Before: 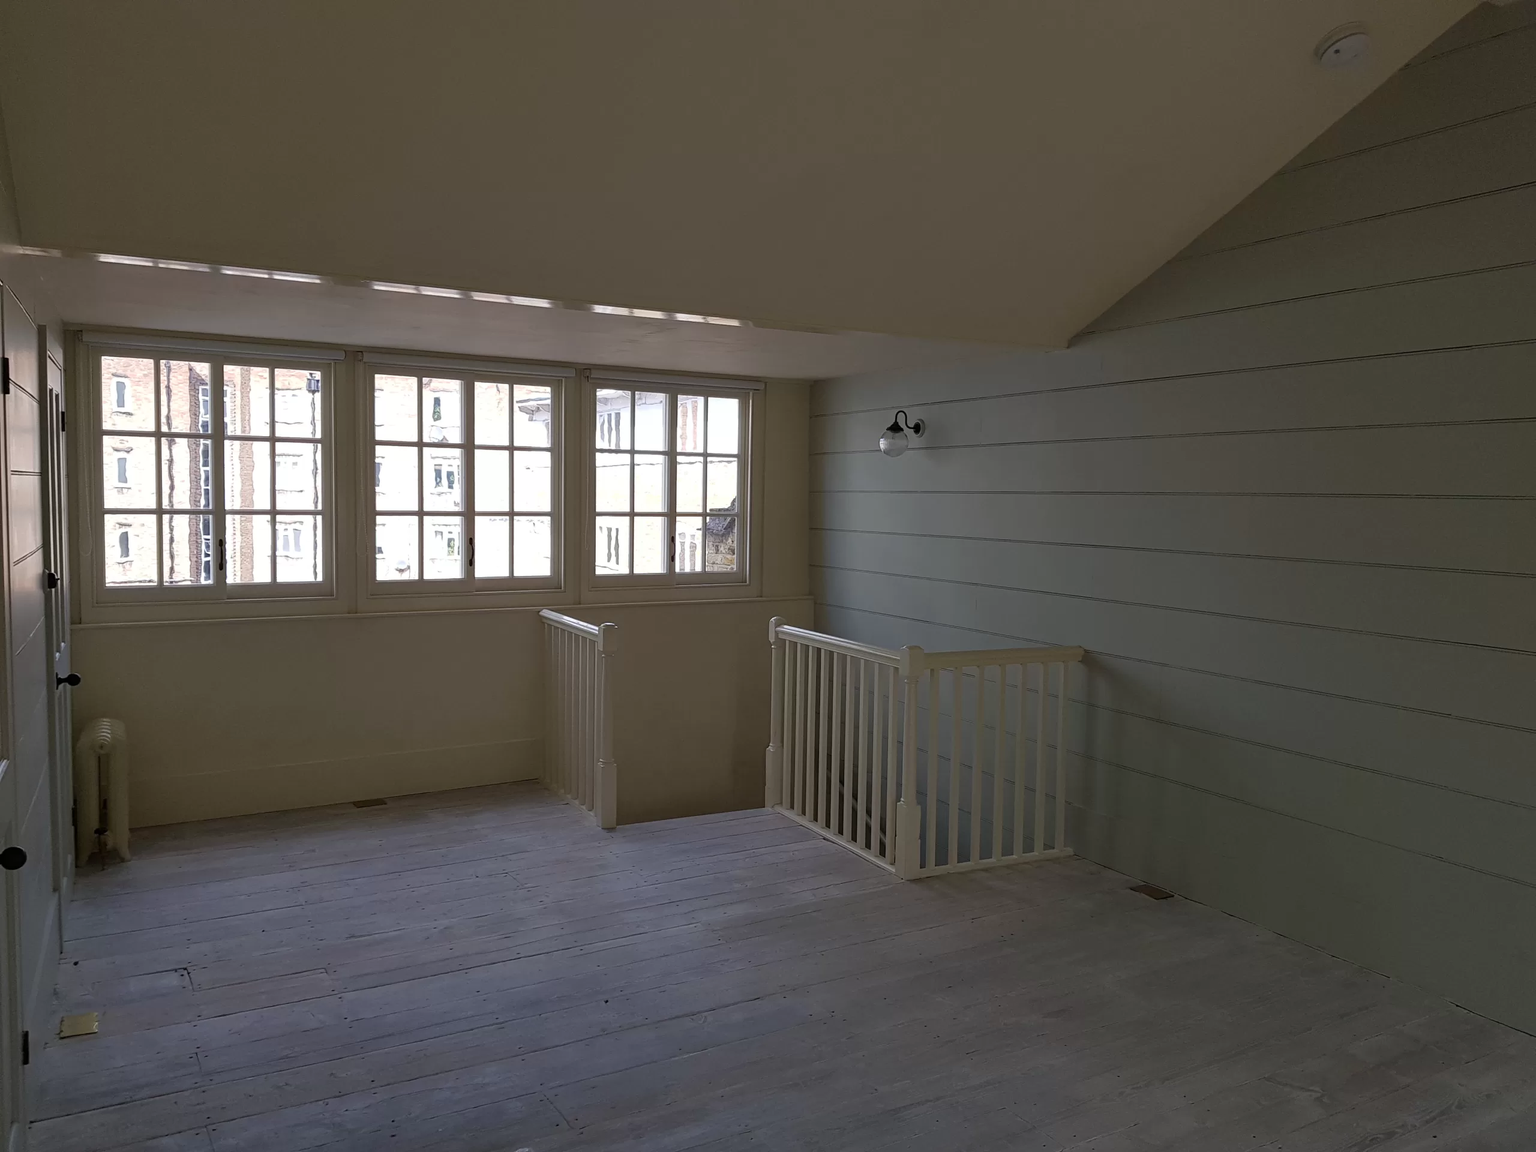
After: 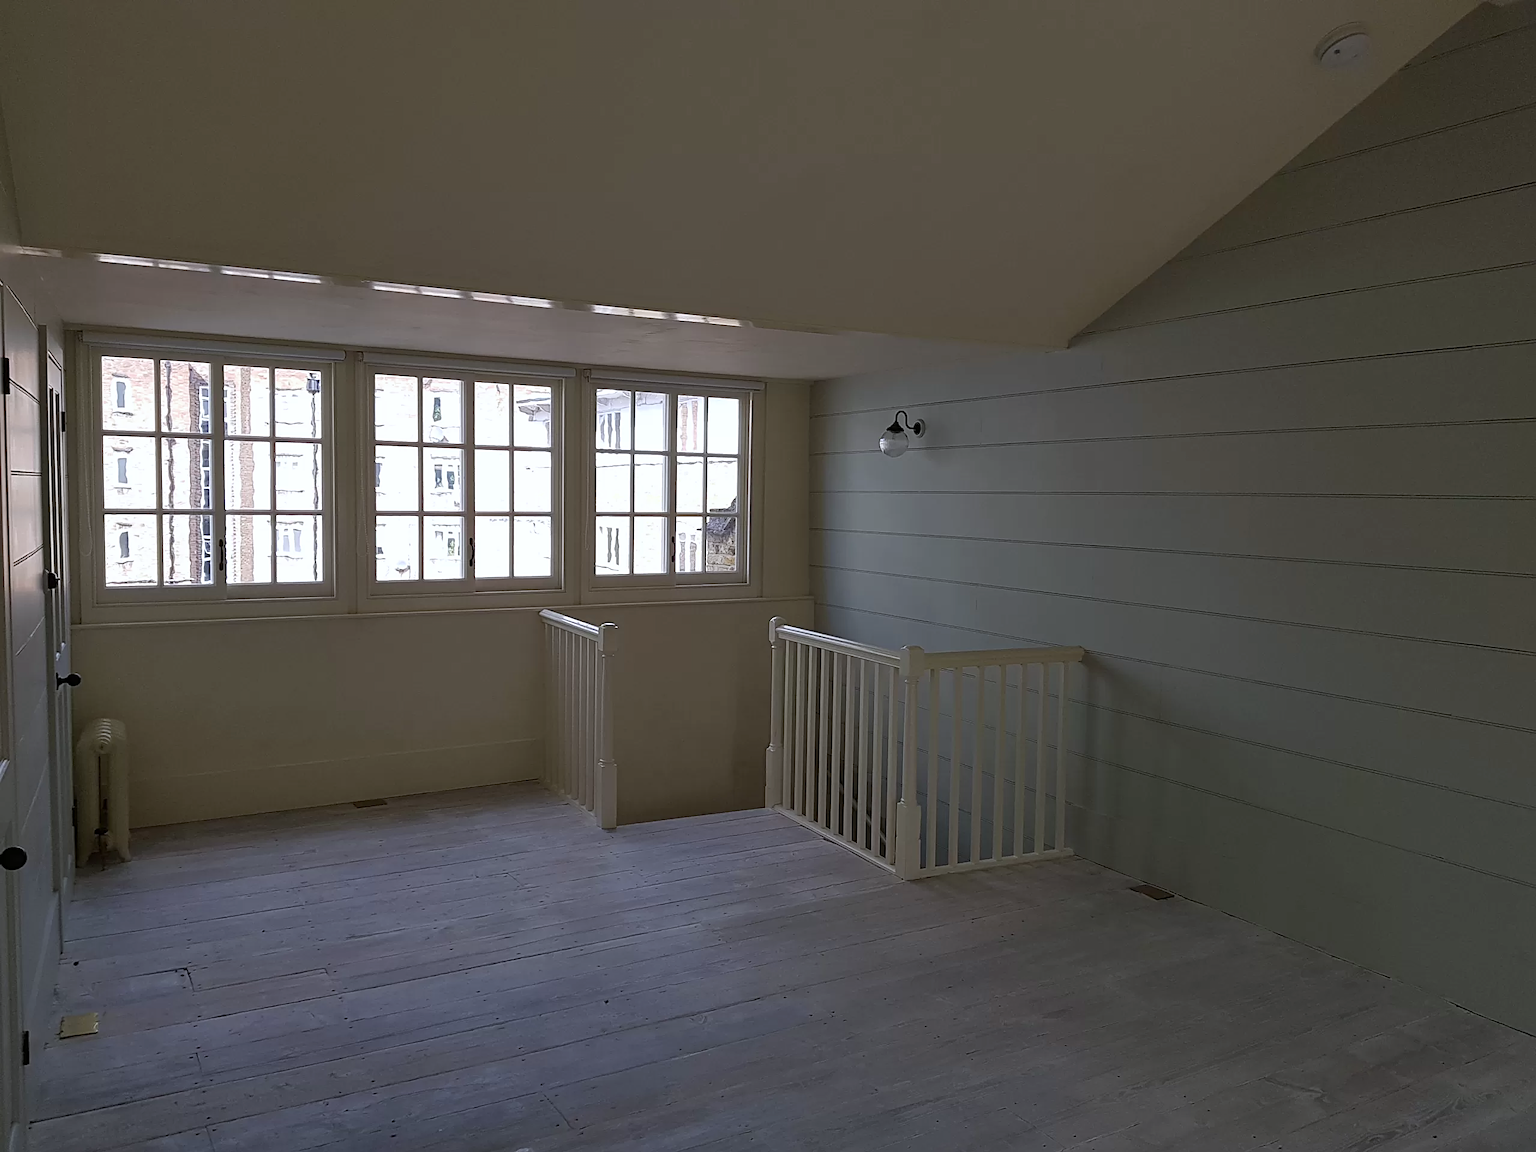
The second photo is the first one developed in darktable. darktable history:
sharpen: on, module defaults
white balance: red 0.983, blue 1.036
